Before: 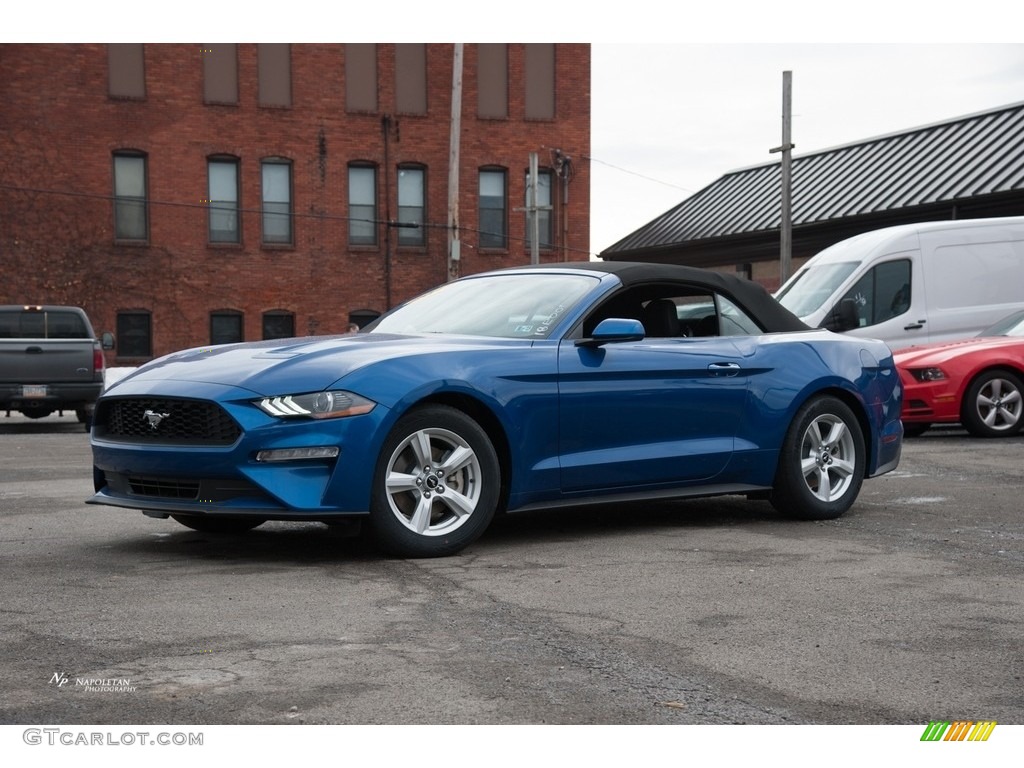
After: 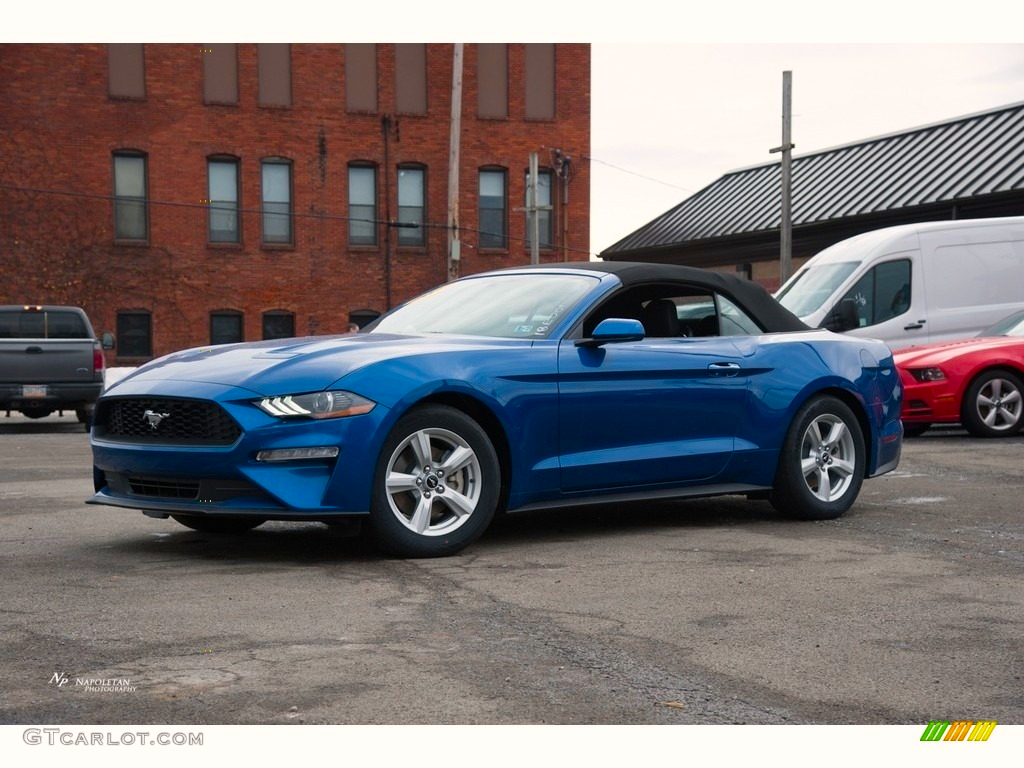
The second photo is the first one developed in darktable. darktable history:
color balance rgb: highlights gain › chroma 1.109%, highlights gain › hue 60.22°, perceptual saturation grading › global saturation 31.094%, global vibrance 20%
